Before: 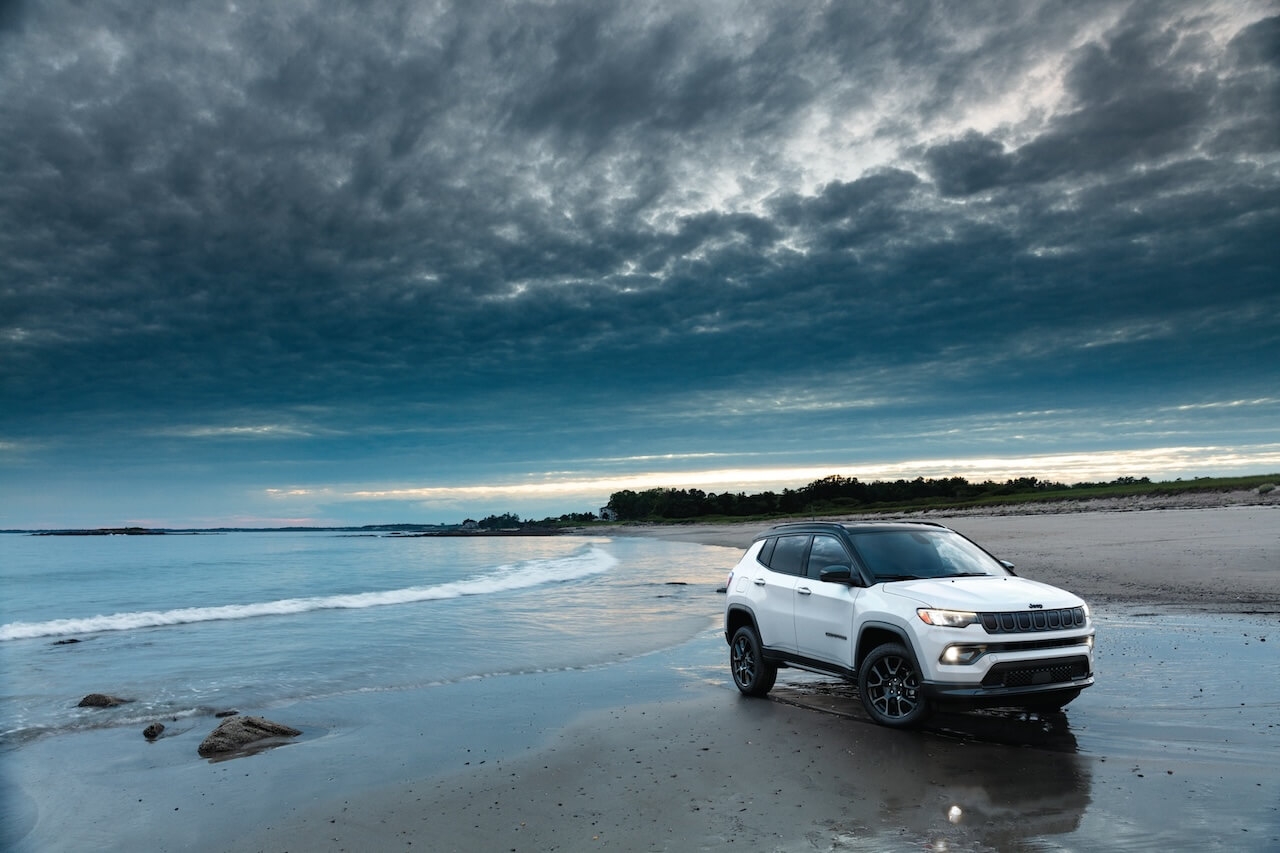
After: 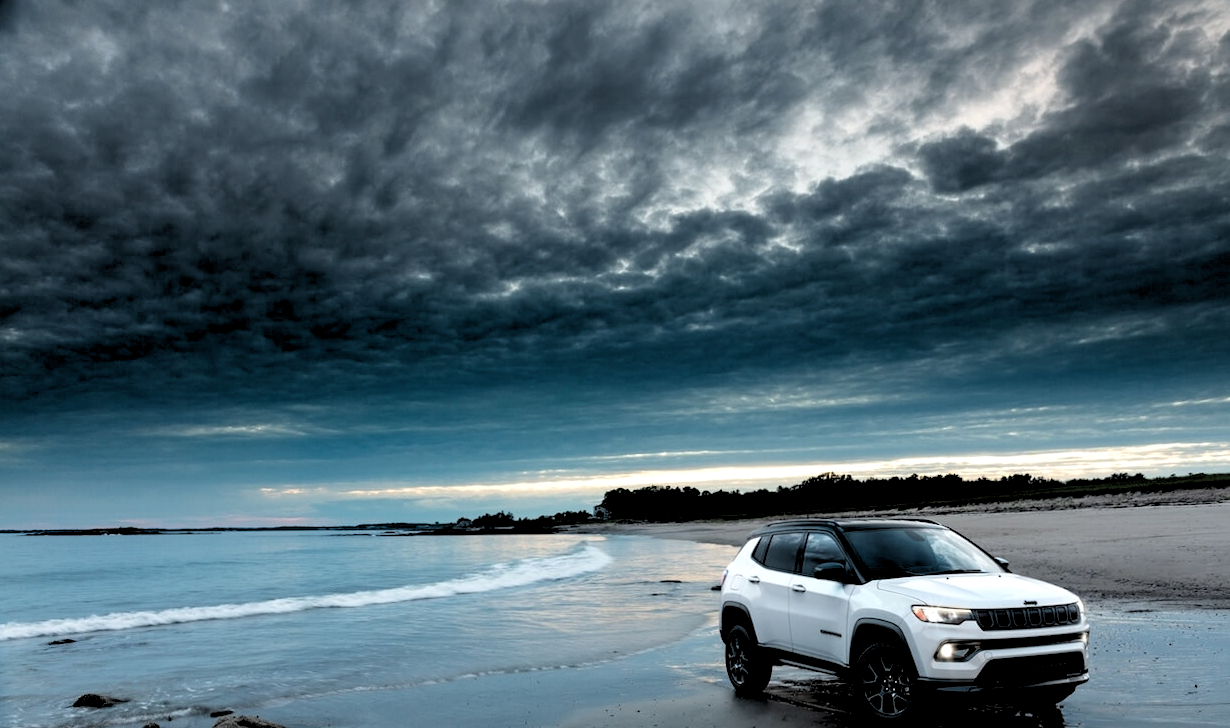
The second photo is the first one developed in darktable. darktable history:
rgb levels: levels [[0.034, 0.472, 0.904], [0, 0.5, 1], [0, 0.5, 1]]
crop and rotate: angle 0.2°, left 0.275%, right 3.127%, bottom 14.18%
